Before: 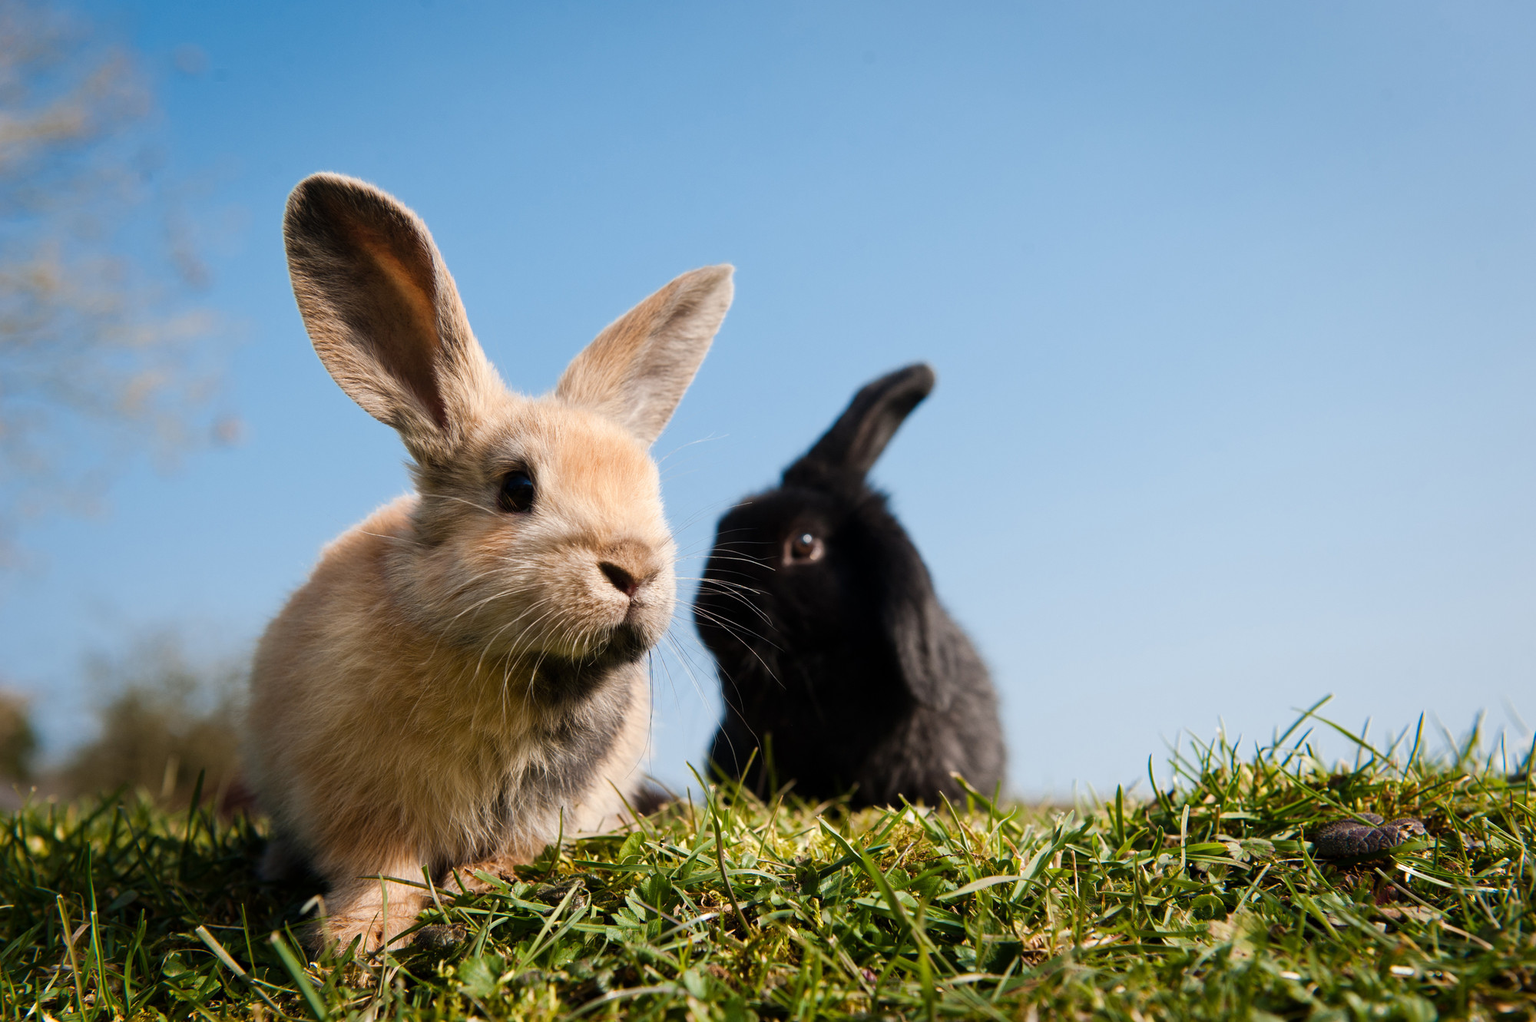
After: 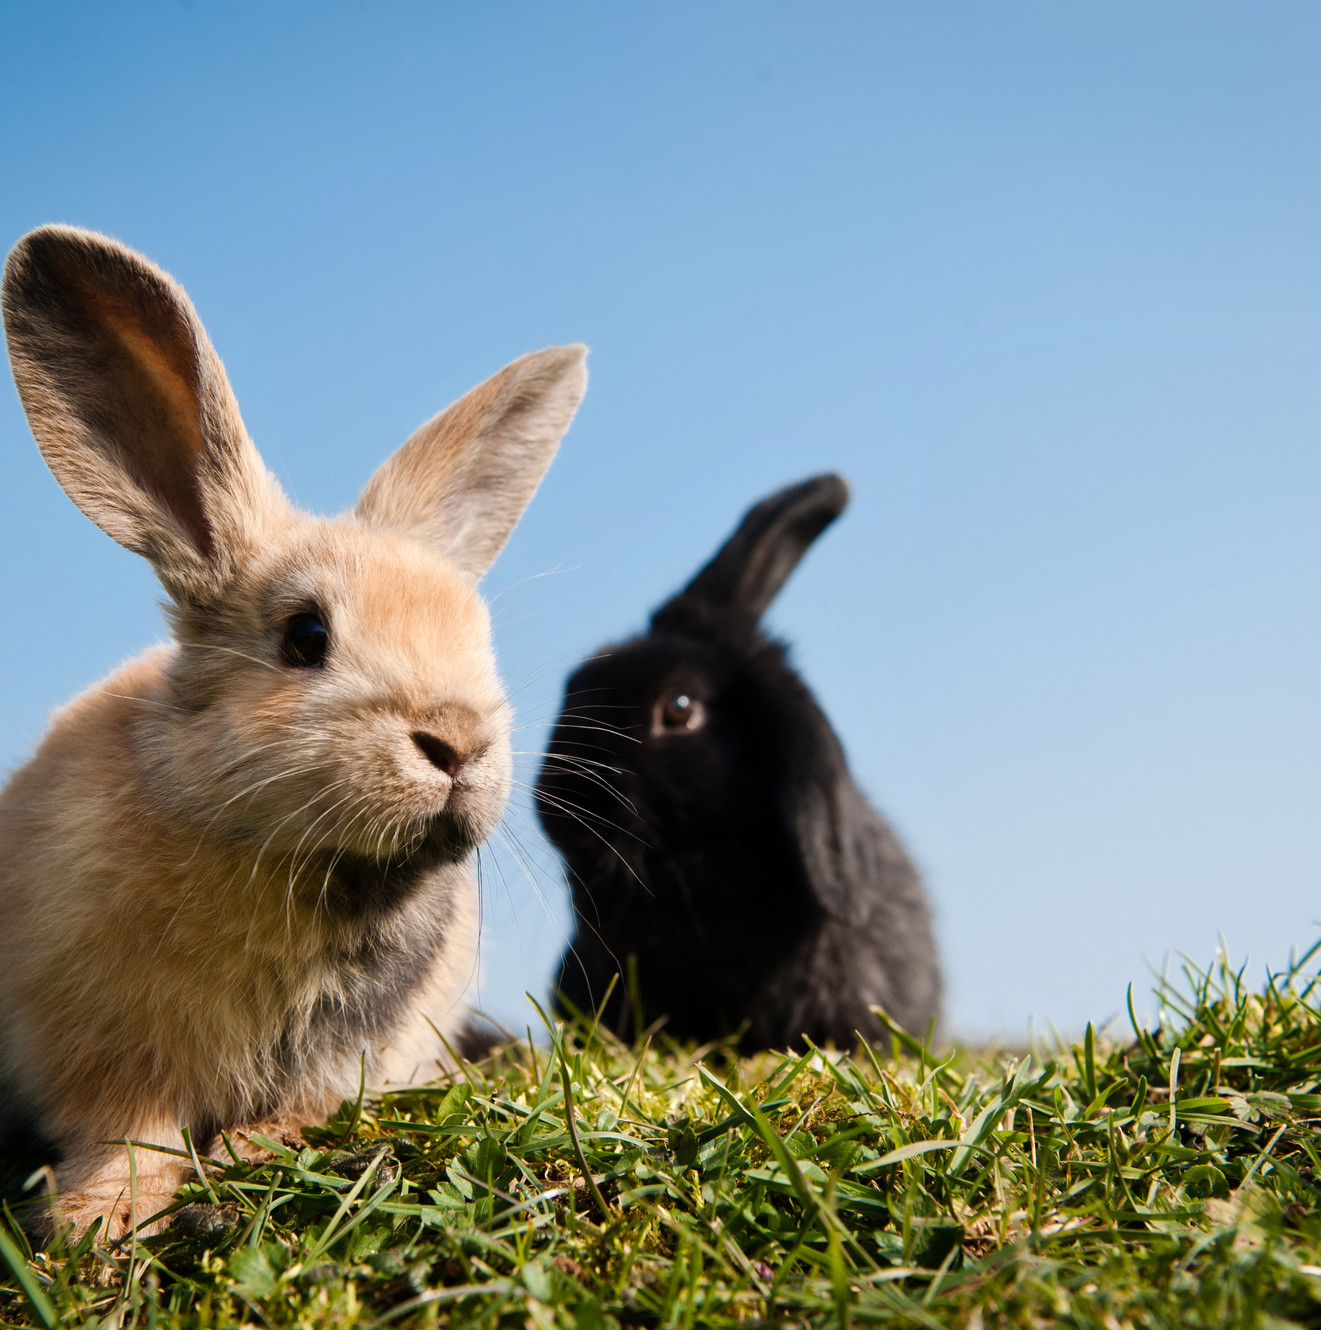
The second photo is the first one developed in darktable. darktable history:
crop and rotate: left 18.442%, right 15.508%
tone equalizer: on, module defaults
contrast brightness saturation: contrast 0.05
